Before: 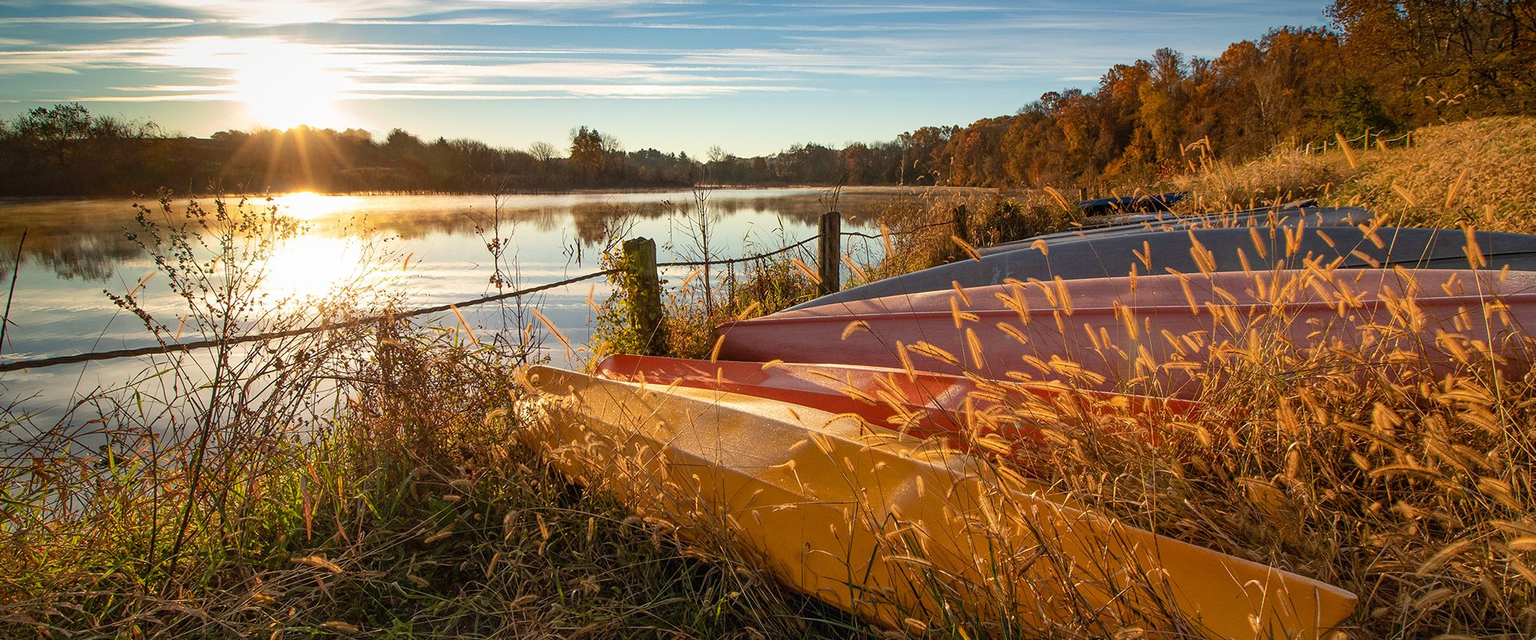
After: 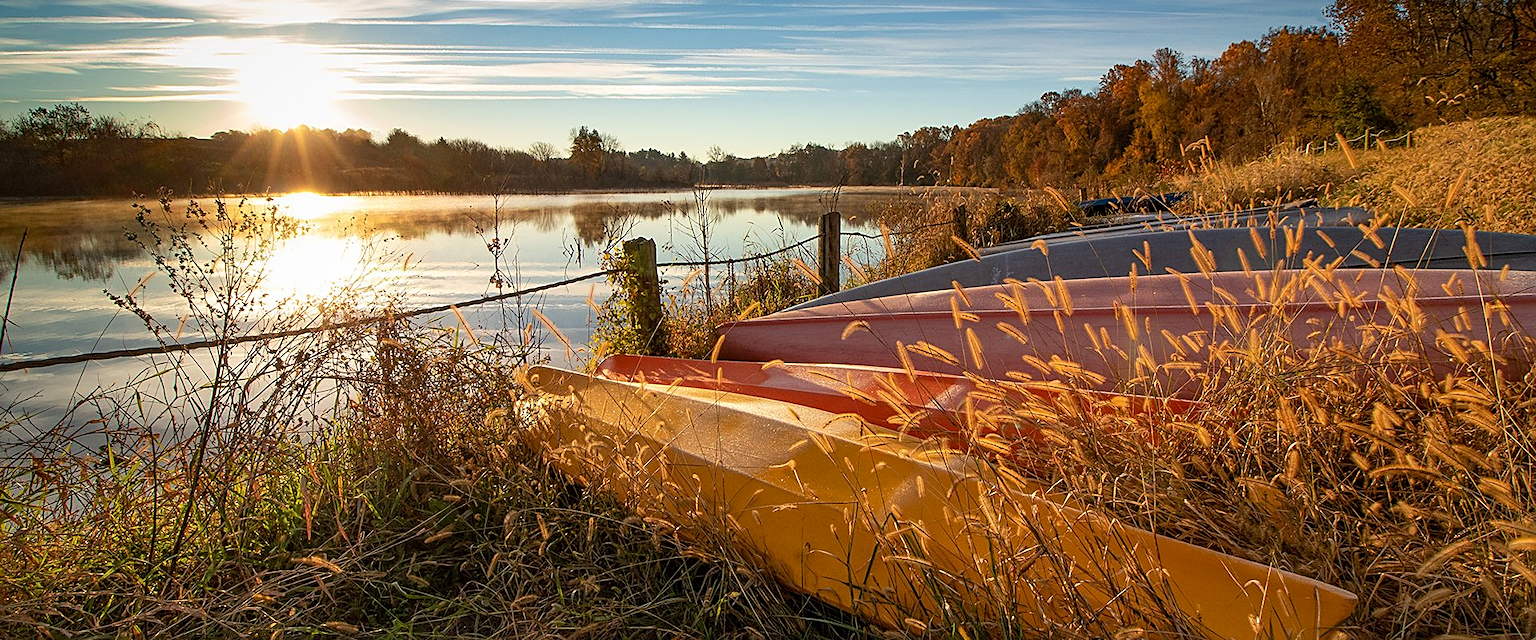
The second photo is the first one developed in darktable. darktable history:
sharpen: on, module defaults
exposure: black level correction 0.002, compensate highlight preservation false
